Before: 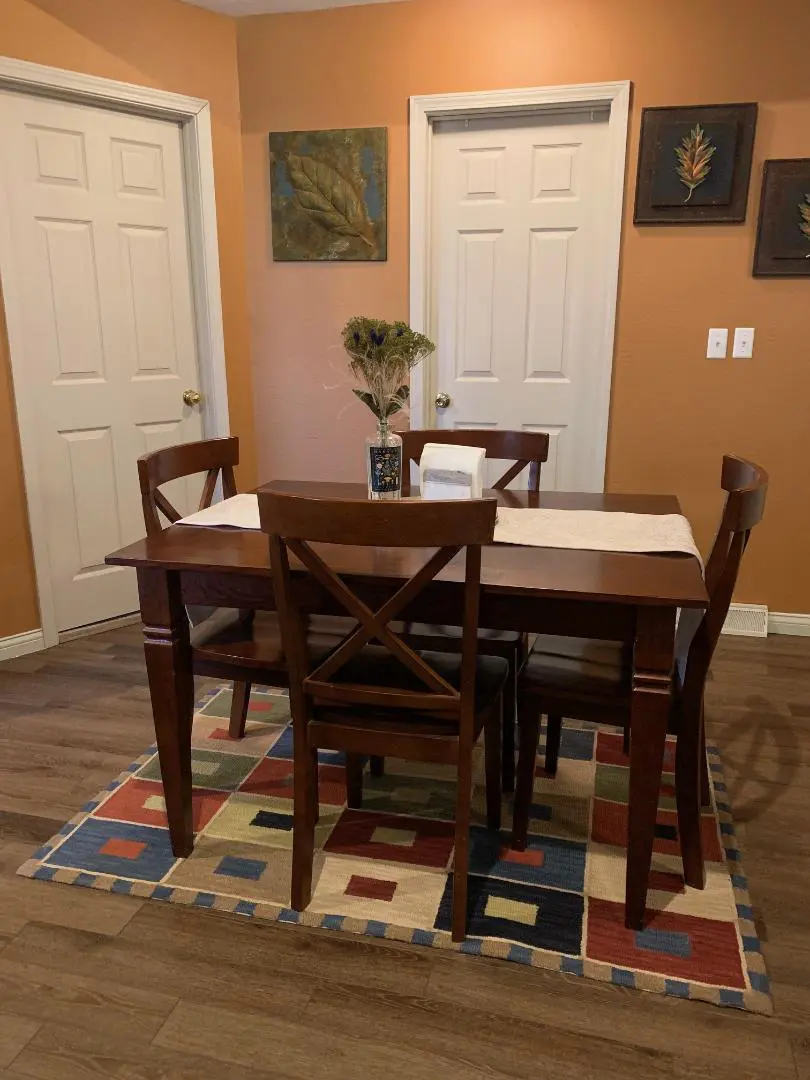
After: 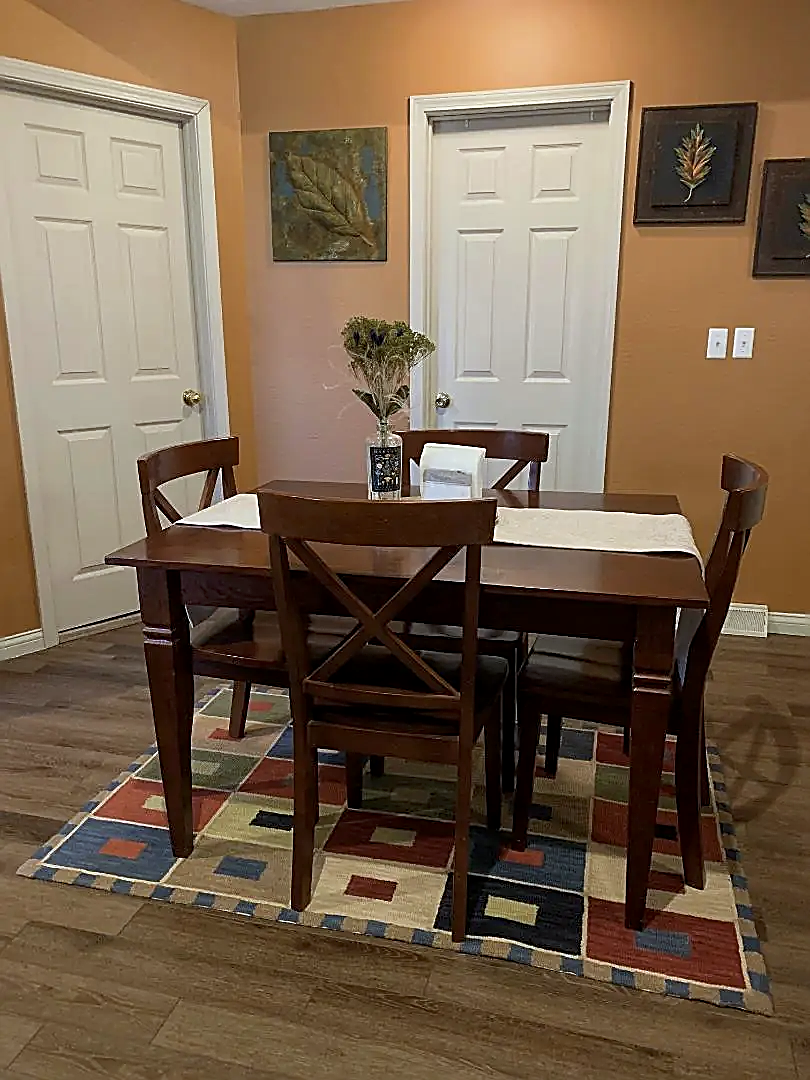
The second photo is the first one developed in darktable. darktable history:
white balance: red 0.925, blue 1.046
local contrast: highlights 100%, shadows 100%, detail 120%, midtone range 0.2
sharpen: radius 1.685, amount 1.294
